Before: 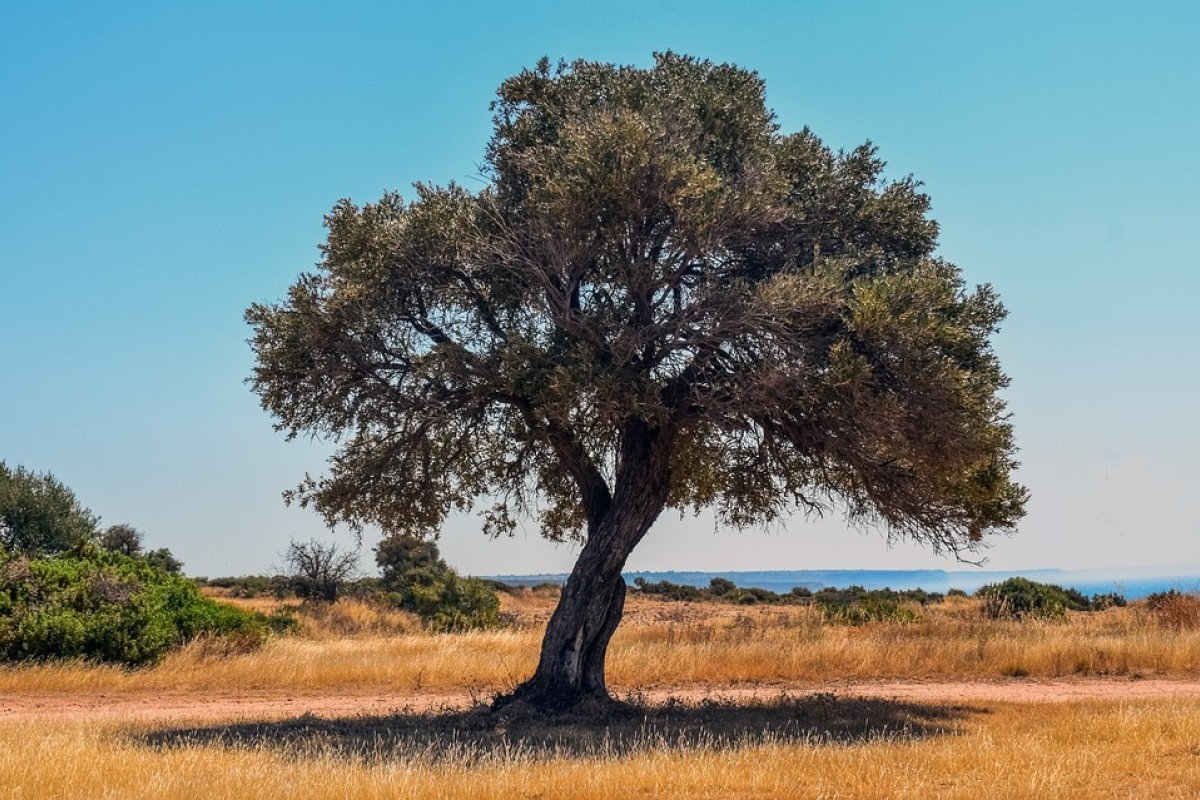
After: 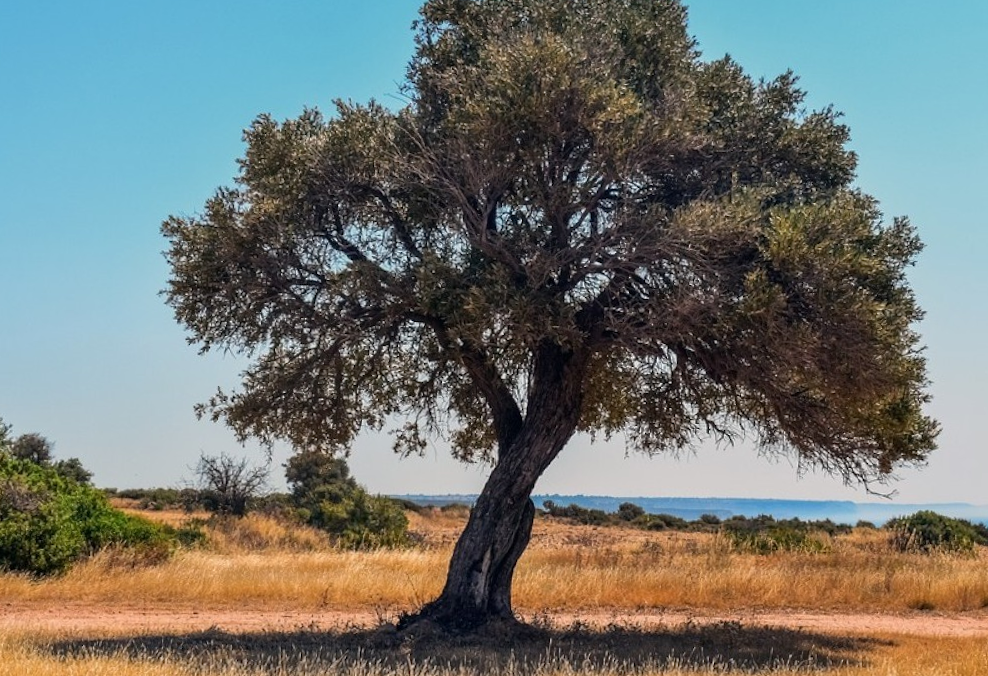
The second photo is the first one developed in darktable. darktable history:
crop: left 6.446%, top 8.188%, right 9.538%, bottom 3.548%
color balance rgb: on, module defaults
rotate and perspective: rotation 1.57°, crop left 0.018, crop right 0.982, crop top 0.039, crop bottom 0.961
